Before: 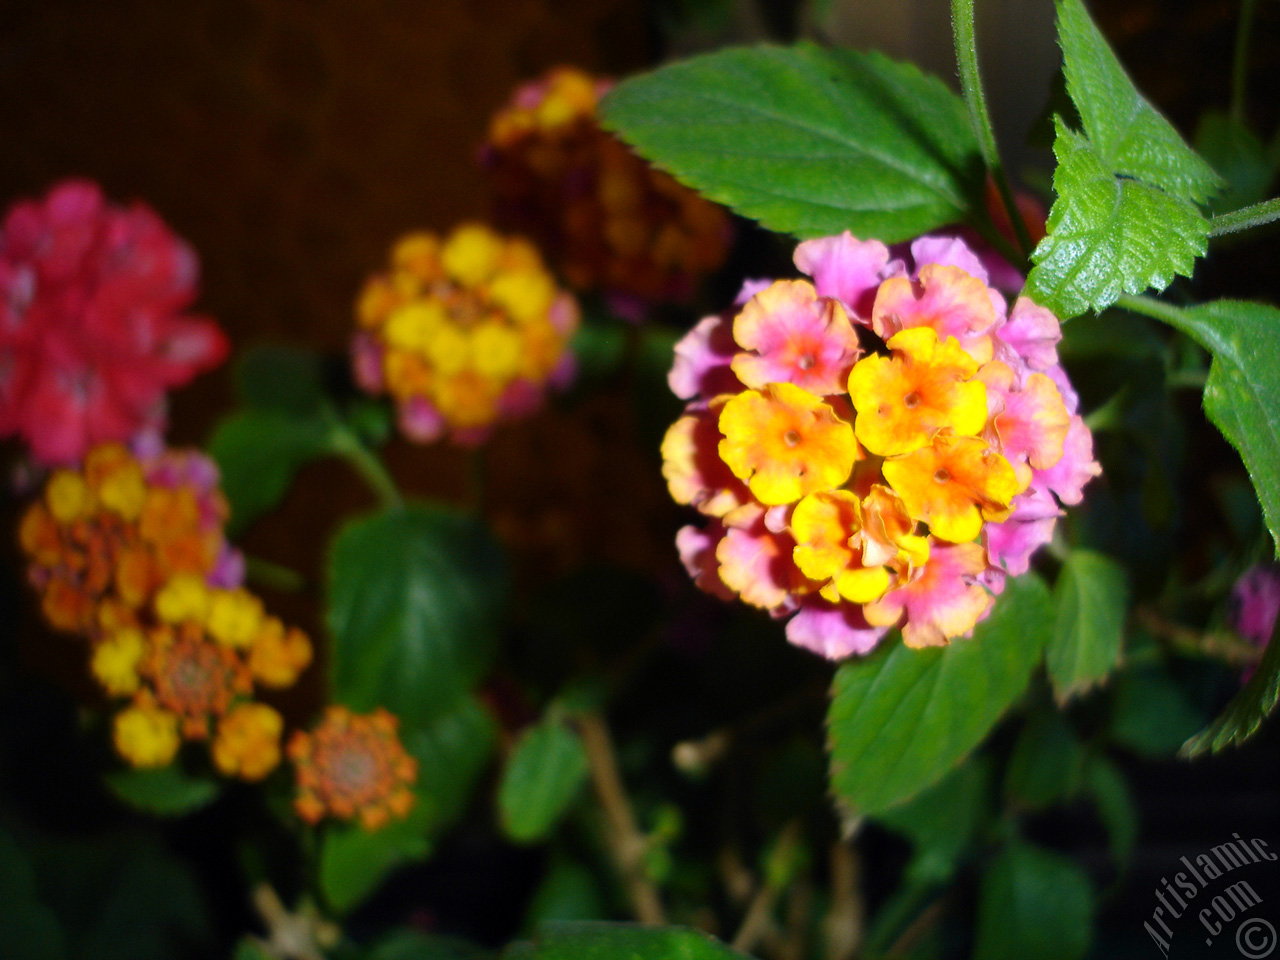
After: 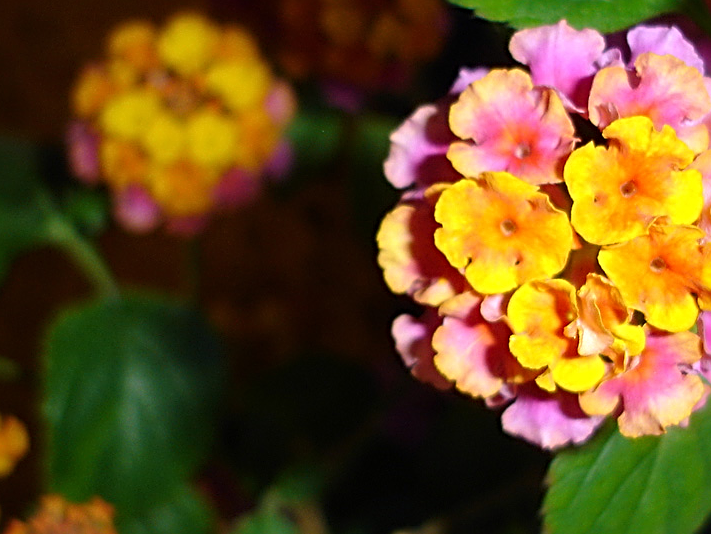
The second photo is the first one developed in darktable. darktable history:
sharpen: radius 2.842, amount 0.722
crop and rotate: left 22.244%, top 21.982%, right 22.186%, bottom 22.308%
